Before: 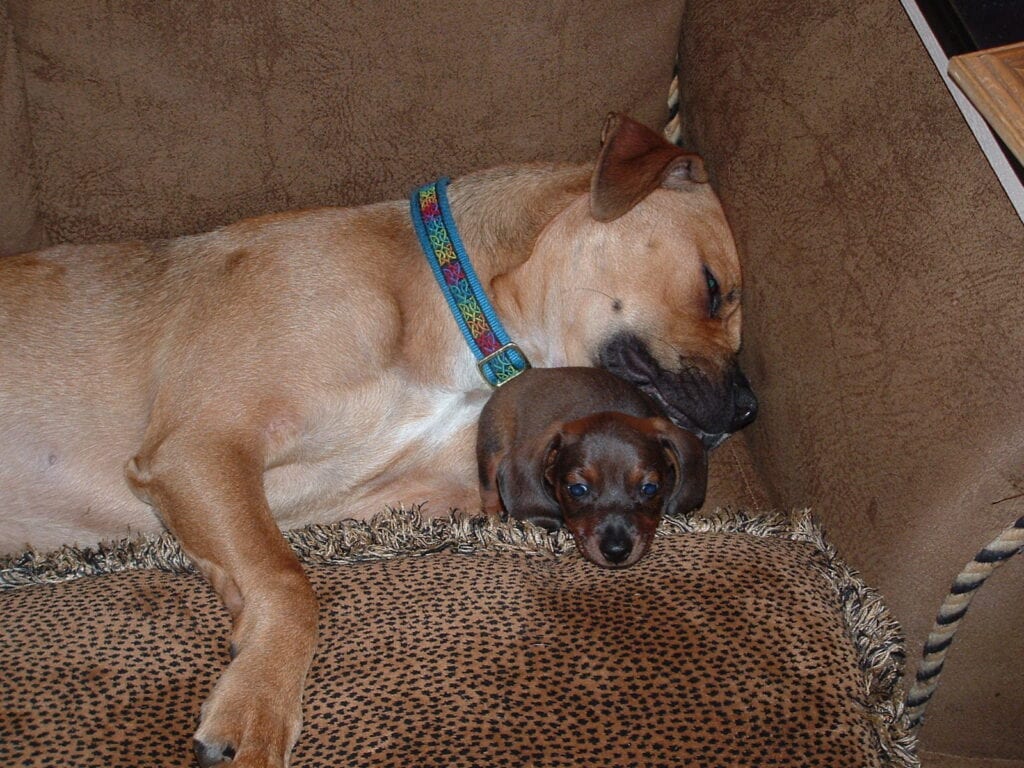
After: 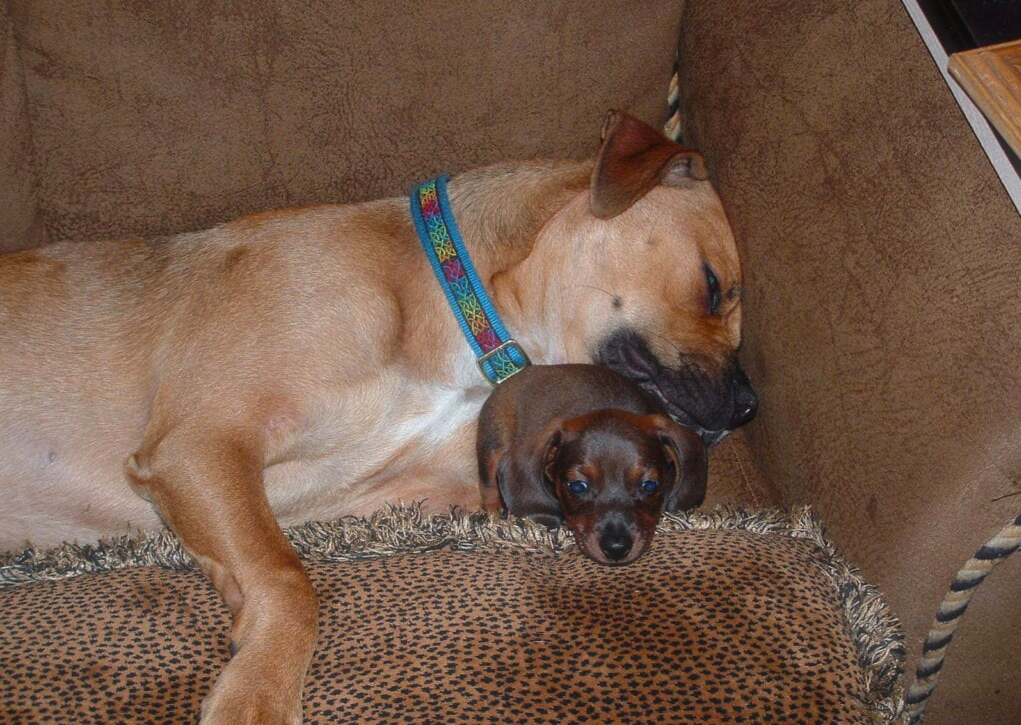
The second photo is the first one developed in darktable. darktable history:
crop: top 0.448%, right 0.264%, bottom 5.045%
haze removal: strength -0.1, adaptive false
color balance: output saturation 120%
